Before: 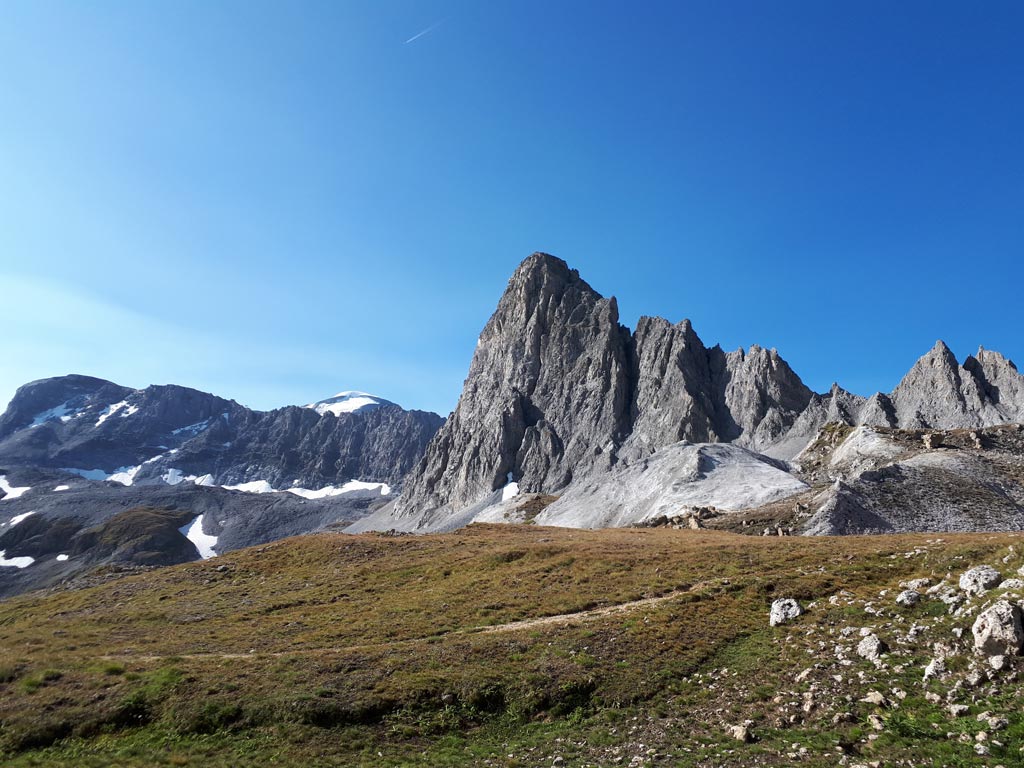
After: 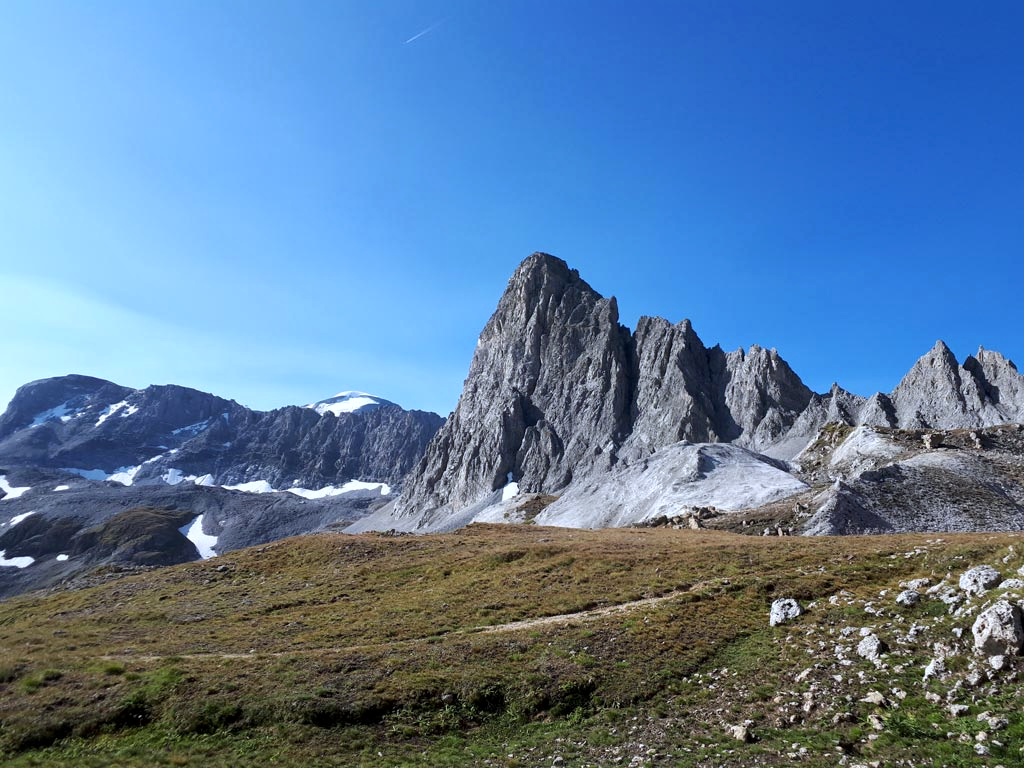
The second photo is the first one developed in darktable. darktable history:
white balance: red 0.954, blue 1.079
local contrast: mode bilateral grid, contrast 20, coarseness 50, detail 120%, midtone range 0.2
